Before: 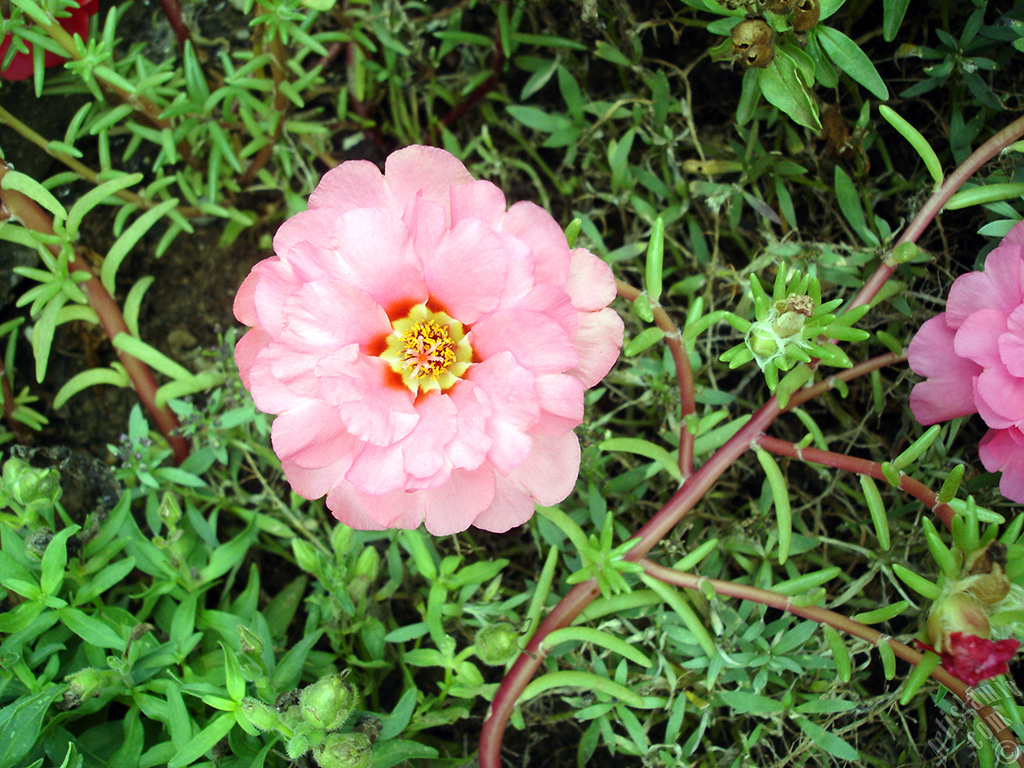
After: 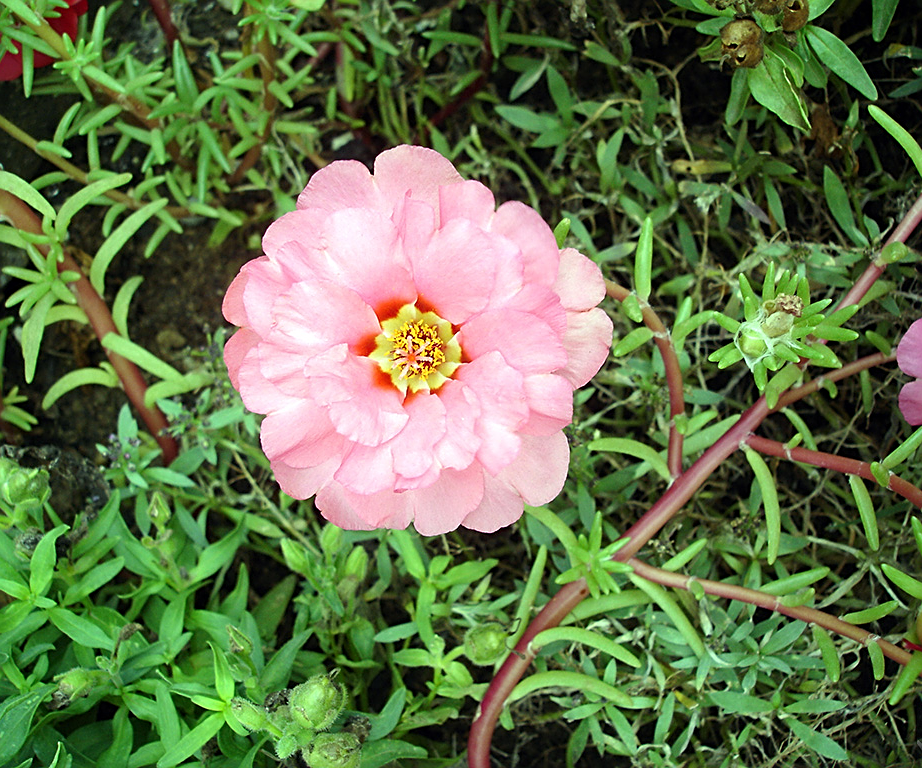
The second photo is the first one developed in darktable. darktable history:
crop and rotate: left 1.088%, right 8.807%
sharpen: on, module defaults
